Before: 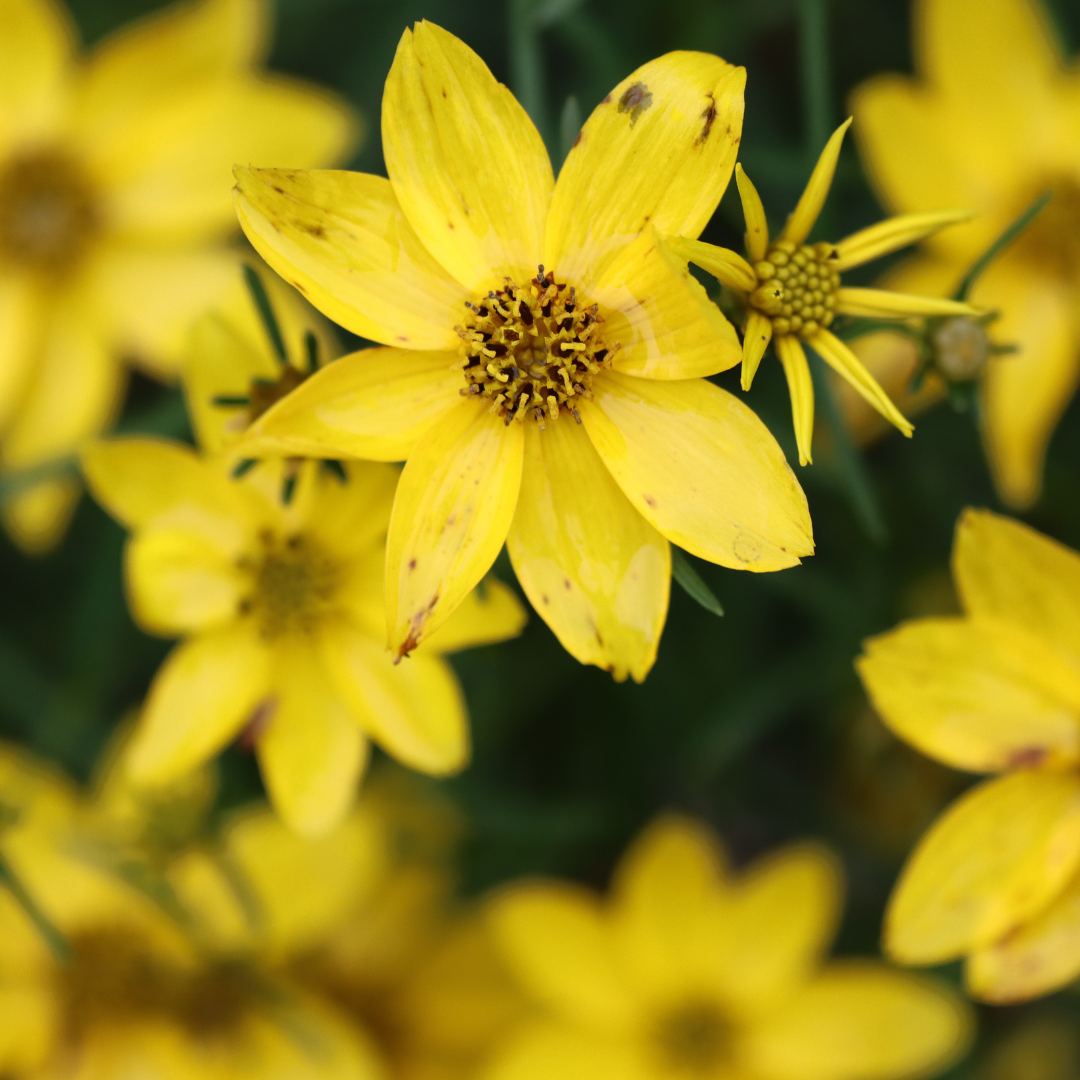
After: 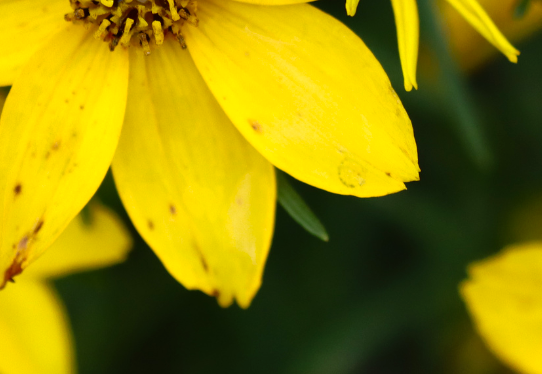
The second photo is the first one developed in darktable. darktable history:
color balance: contrast 6.48%, output saturation 113.3%
crop: left 36.607%, top 34.735%, right 13.146%, bottom 30.611%
shadows and highlights: low approximation 0.01, soften with gaussian
